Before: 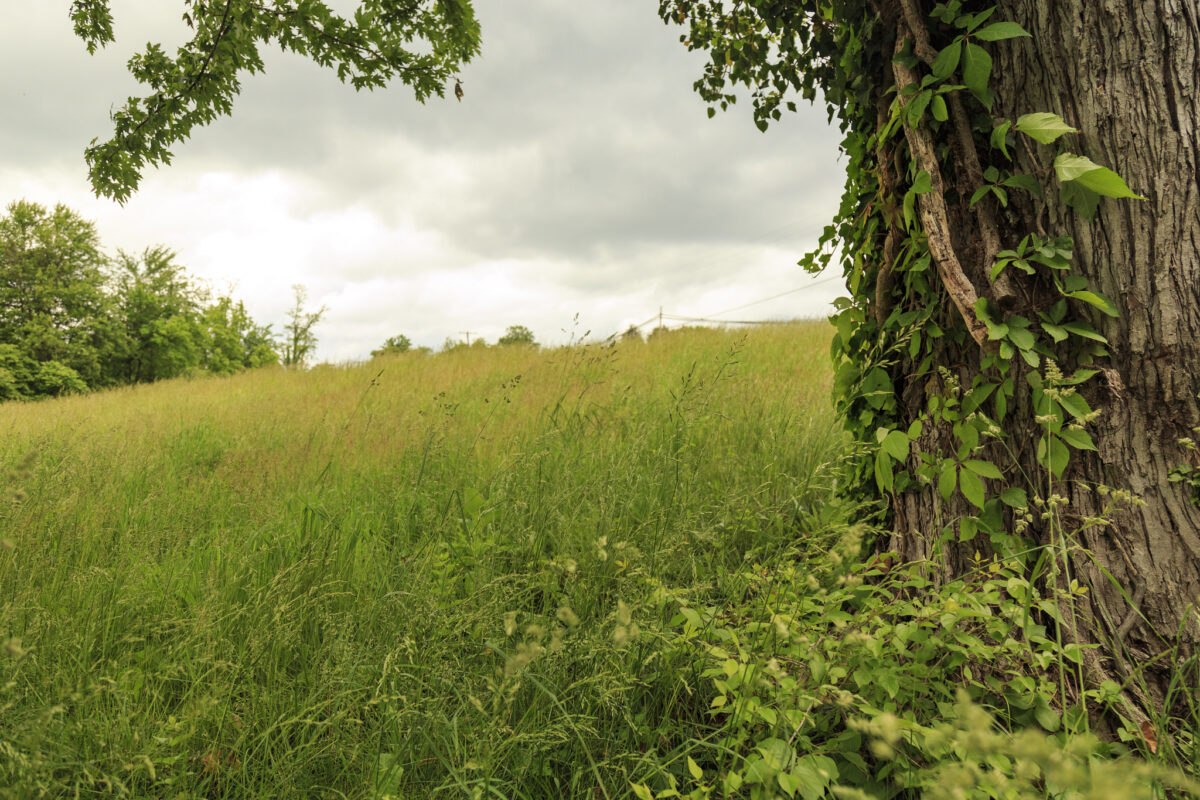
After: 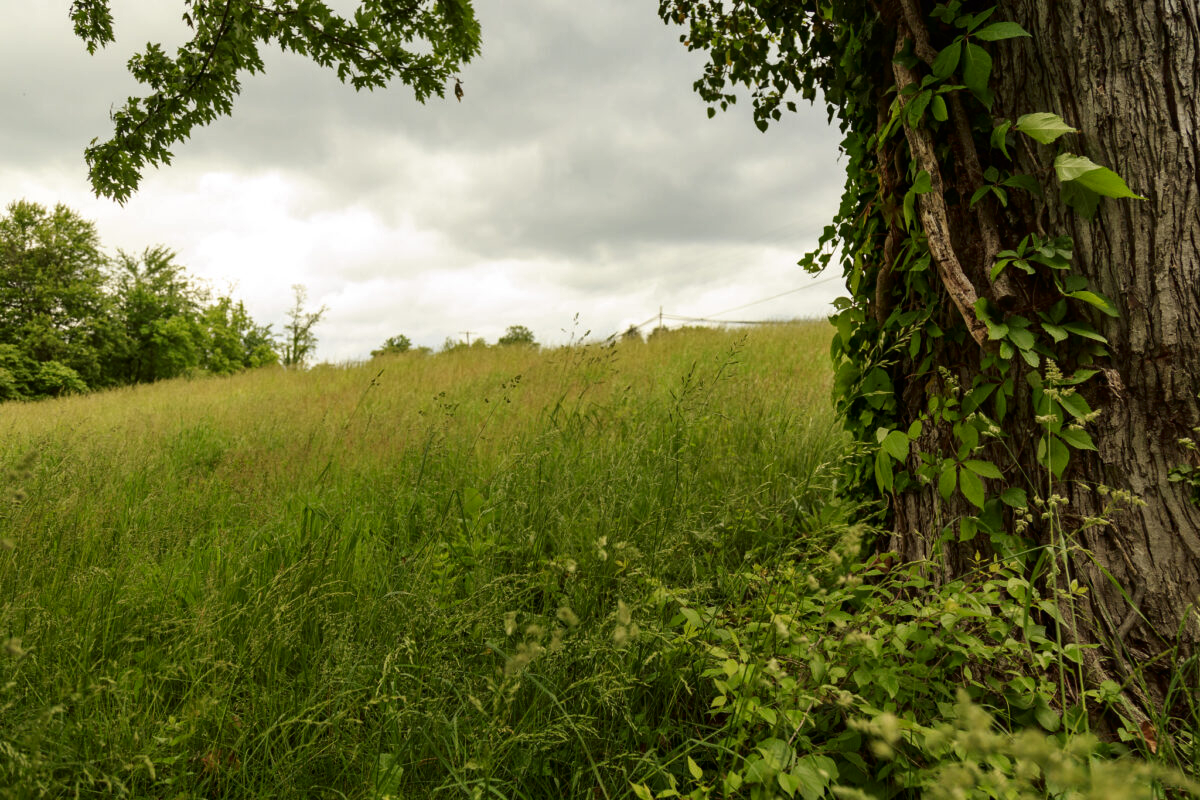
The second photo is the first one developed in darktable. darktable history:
tone curve: curves: ch0 [(0, 0) (0.153, 0.056) (1, 1)], color space Lab, independent channels, preserve colors none
